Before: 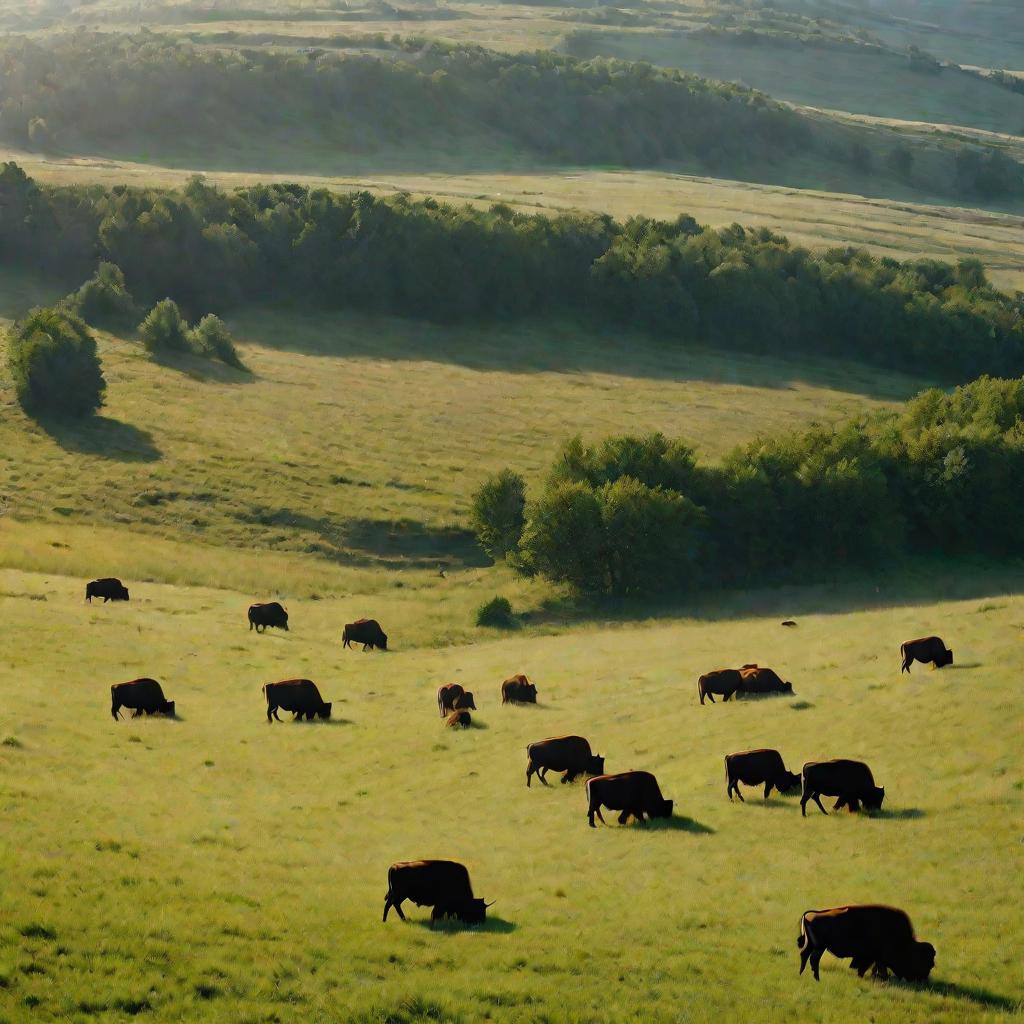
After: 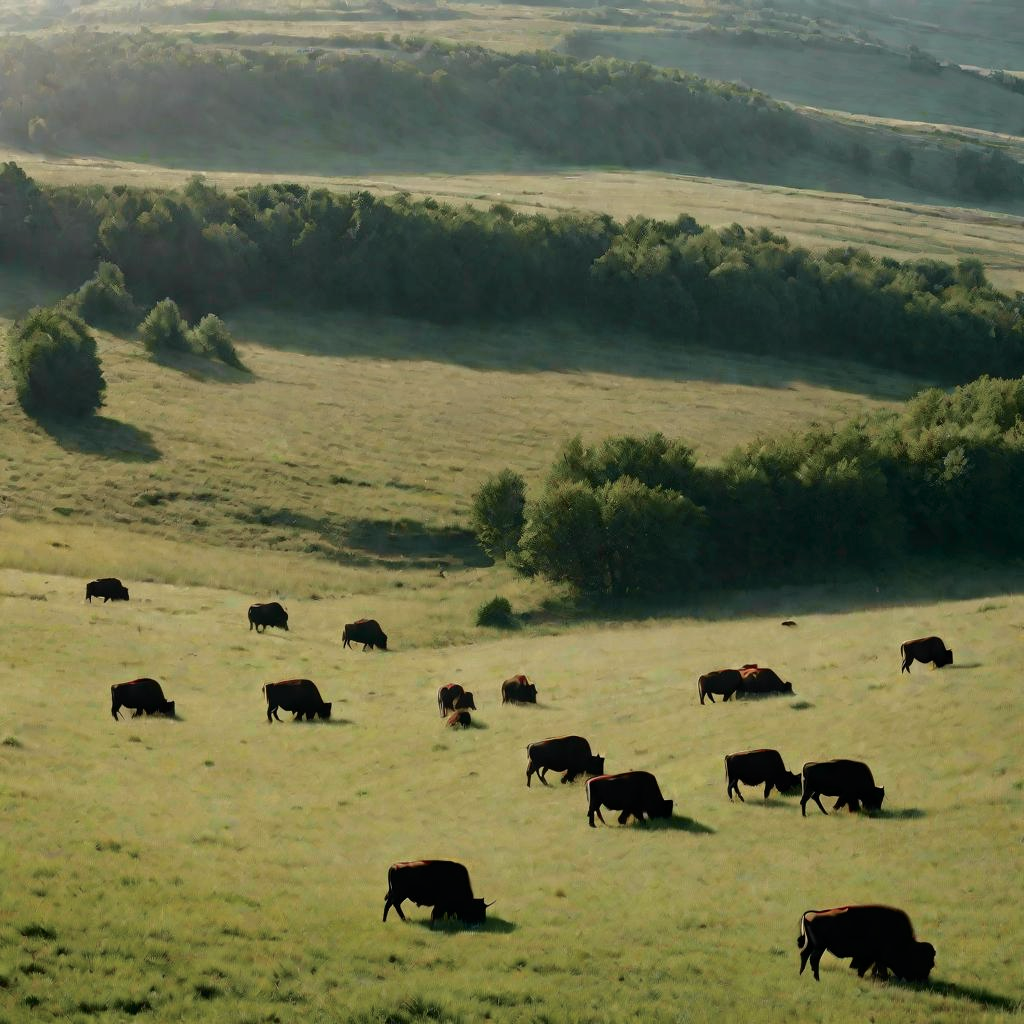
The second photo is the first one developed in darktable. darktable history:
tone curve: curves: ch0 [(0, 0) (0.058, 0.037) (0.214, 0.183) (0.304, 0.288) (0.561, 0.554) (0.687, 0.677) (0.768, 0.768) (0.858, 0.861) (0.987, 0.945)]; ch1 [(0, 0) (0.172, 0.123) (0.312, 0.296) (0.432, 0.448) (0.471, 0.469) (0.502, 0.5) (0.521, 0.505) (0.565, 0.569) (0.663, 0.663) (0.703, 0.721) (0.857, 0.917) (1, 1)]; ch2 [(0, 0) (0.411, 0.424) (0.485, 0.497) (0.502, 0.5) (0.517, 0.511) (0.556, 0.551) (0.626, 0.594) (0.709, 0.661) (1, 1)], color space Lab, independent channels, preserve colors none
